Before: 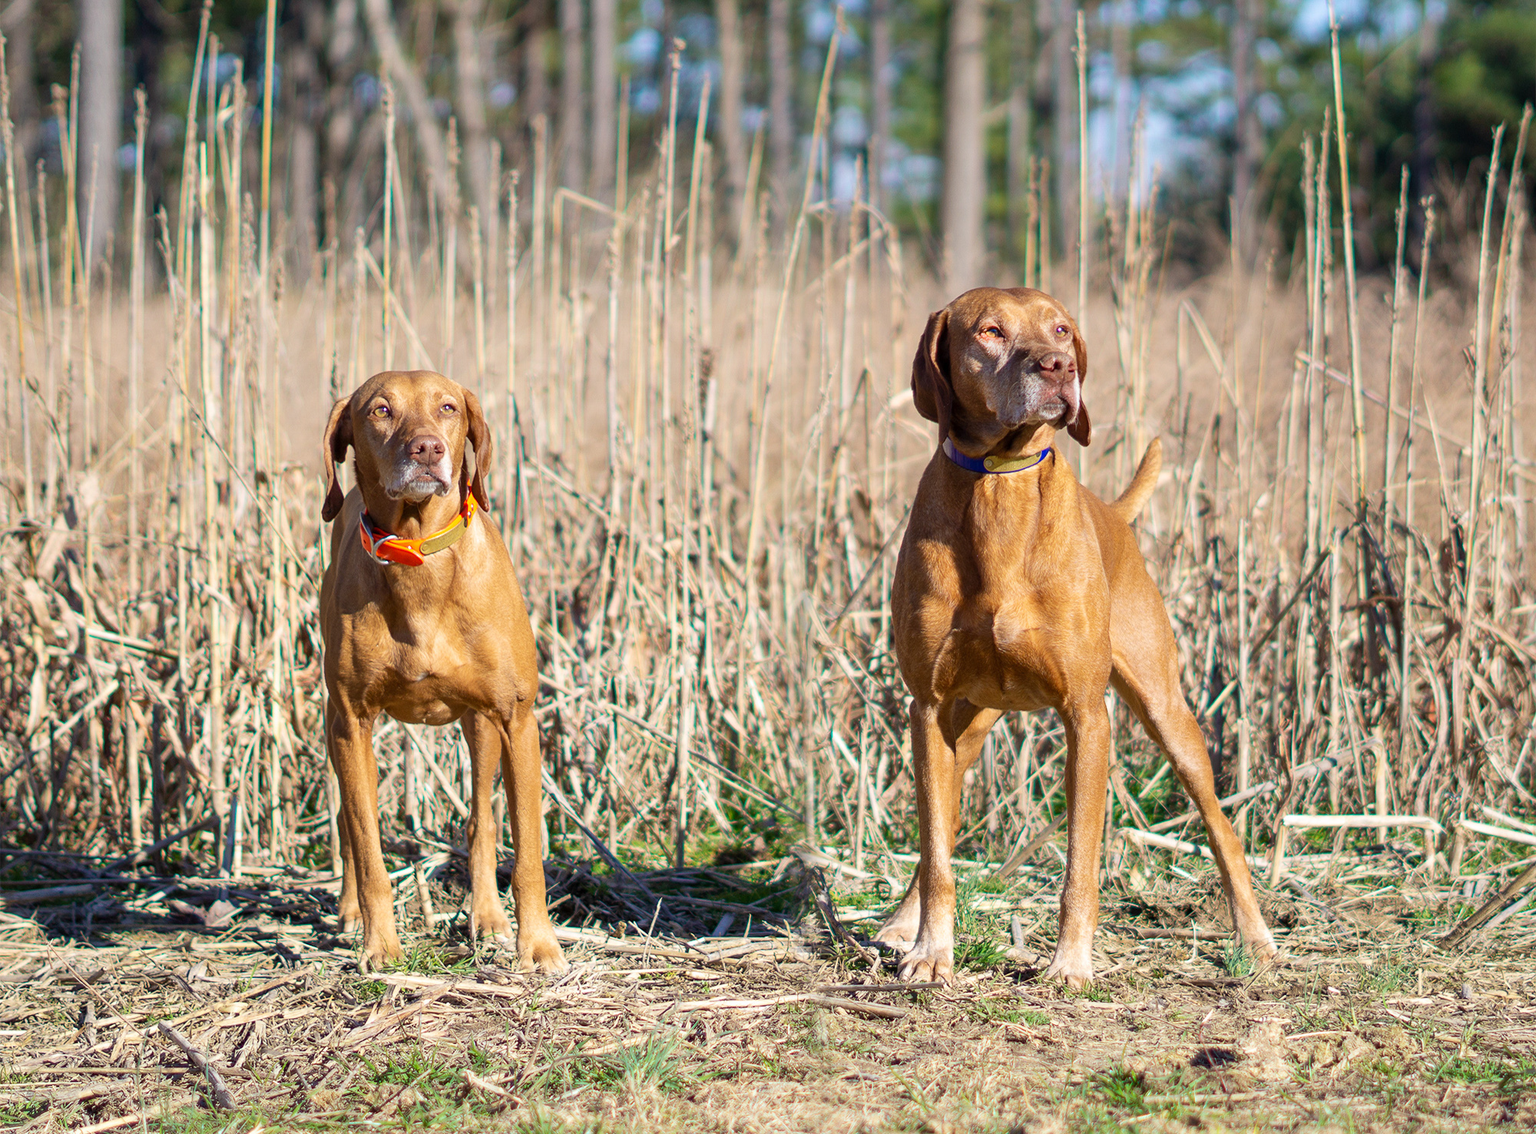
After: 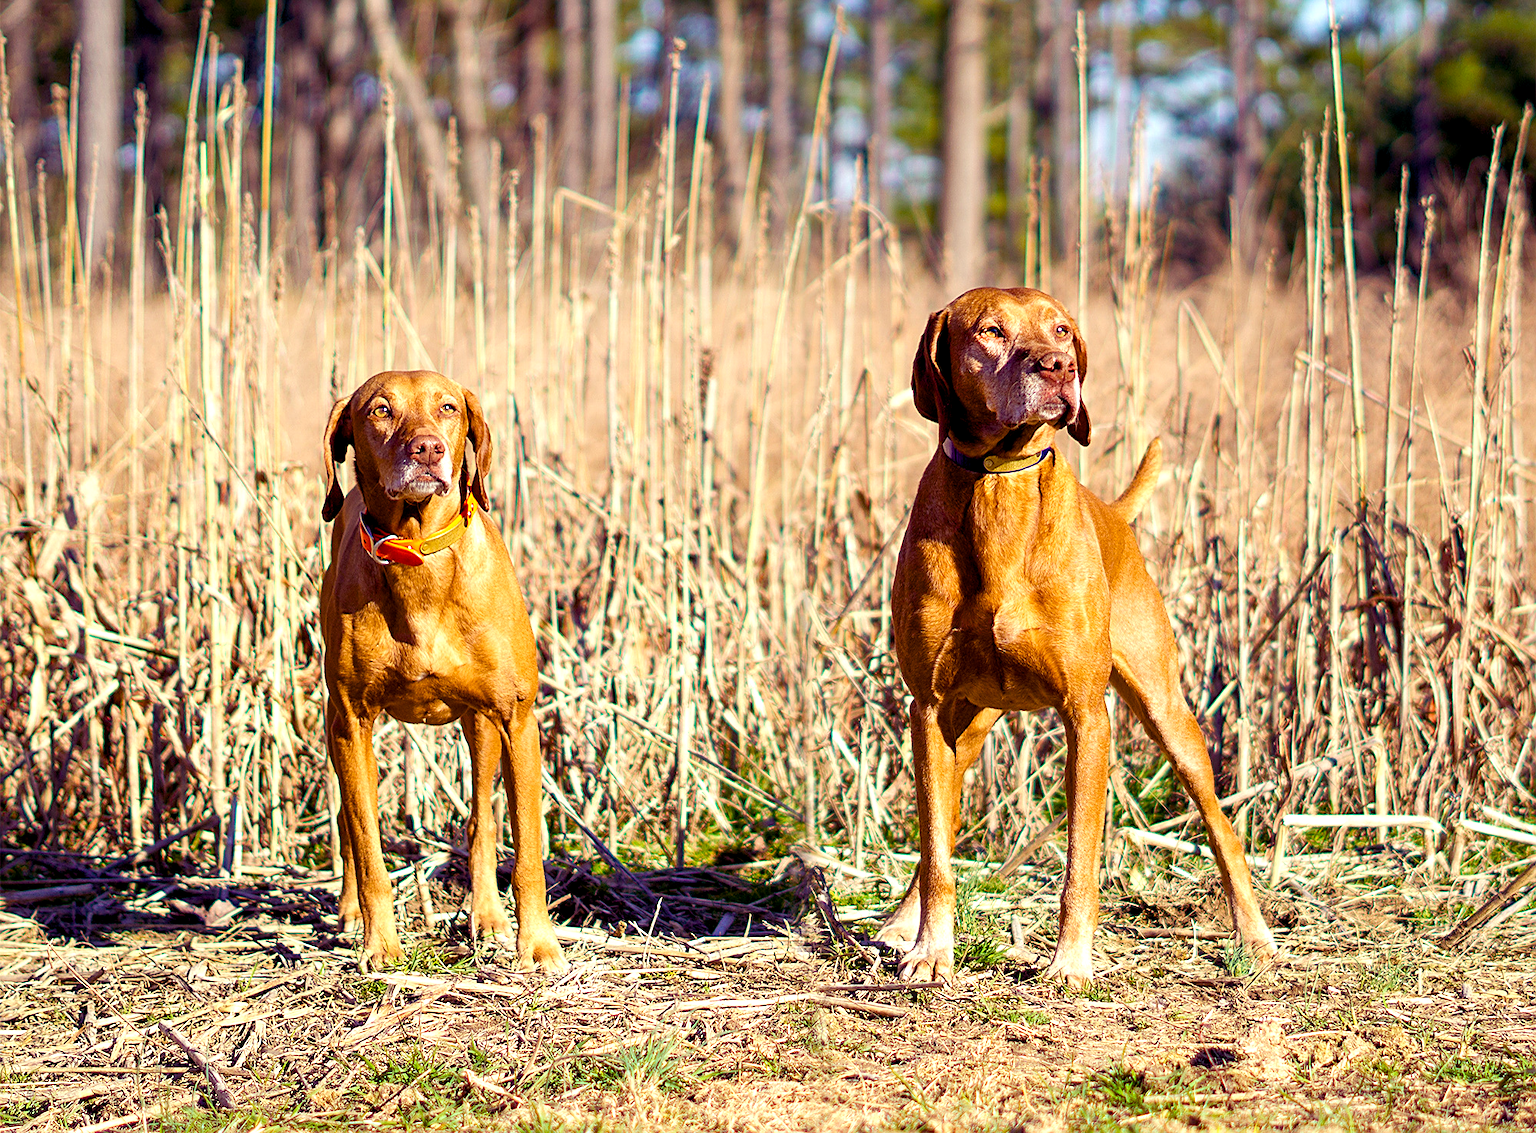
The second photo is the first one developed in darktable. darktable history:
sharpen: on, module defaults
exposure: compensate highlight preservation false
color balance rgb: shadows lift › luminance -21.66%, shadows lift › chroma 8.98%, shadows lift › hue 283.37°, power › chroma 1.55%, power › hue 25.59°, highlights gain › luminance 6.08%, highlights gain › chroma 2.55%, highlights gain › hue 90°, global offset › luminance -0.87%, perceptual saturation grading › global saturation 27.49%, perceptual saturation grading › highlights -28.39%, perceptual saturation grading › mid-tones 15.22%, perceptual saturation grading › shadows 33.98%, perceptual brilliance grading › highlights 10%, perceptual brilliance grading › mid-tones 5%
